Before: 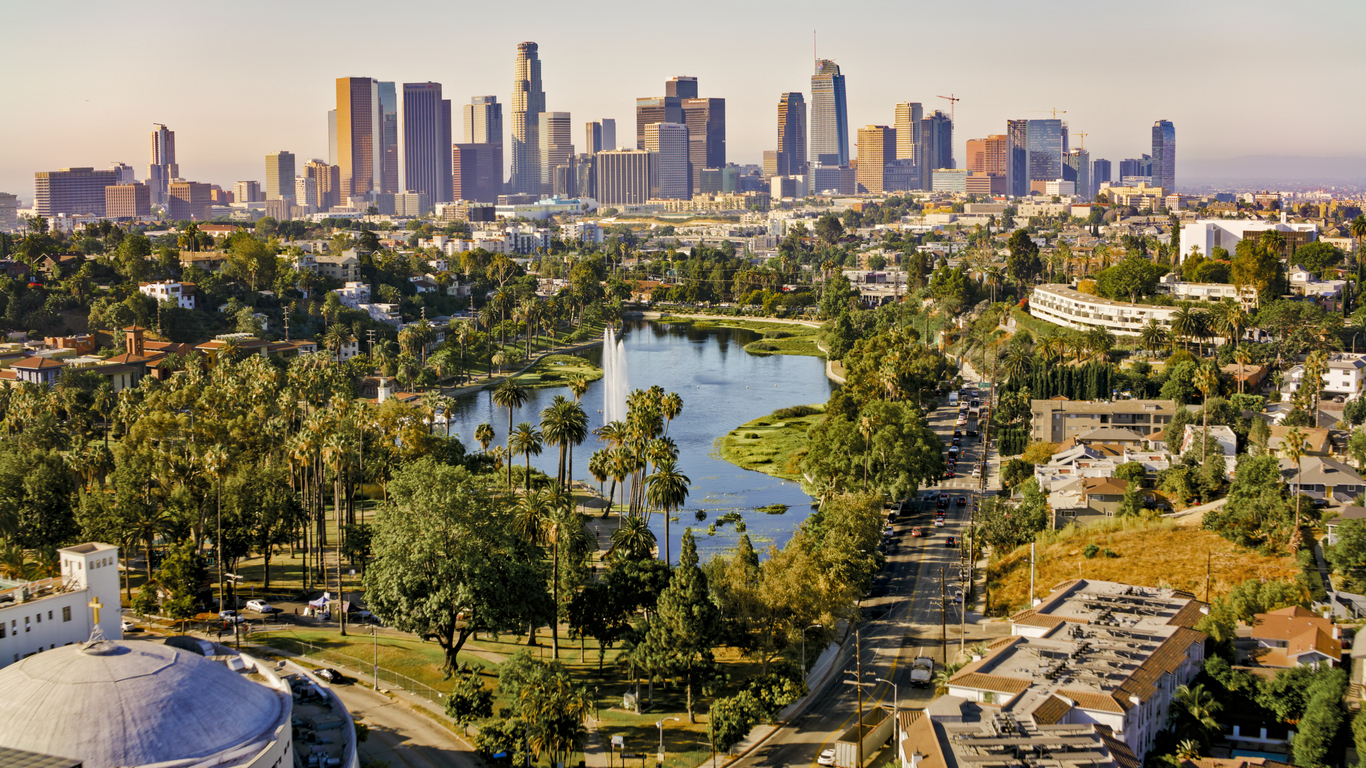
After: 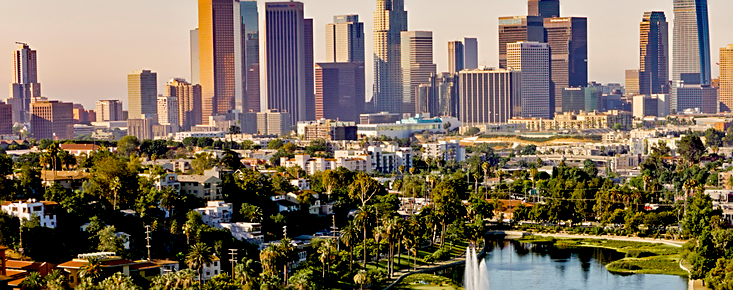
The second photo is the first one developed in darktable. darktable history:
exposure: black level correction 0.029, exposure -0.073 EV, compensate highlight preservation false
crop: left 10.121%, top 10.631%, right 36.218%, bottom 51.526%
sharpen: on, module defaults
